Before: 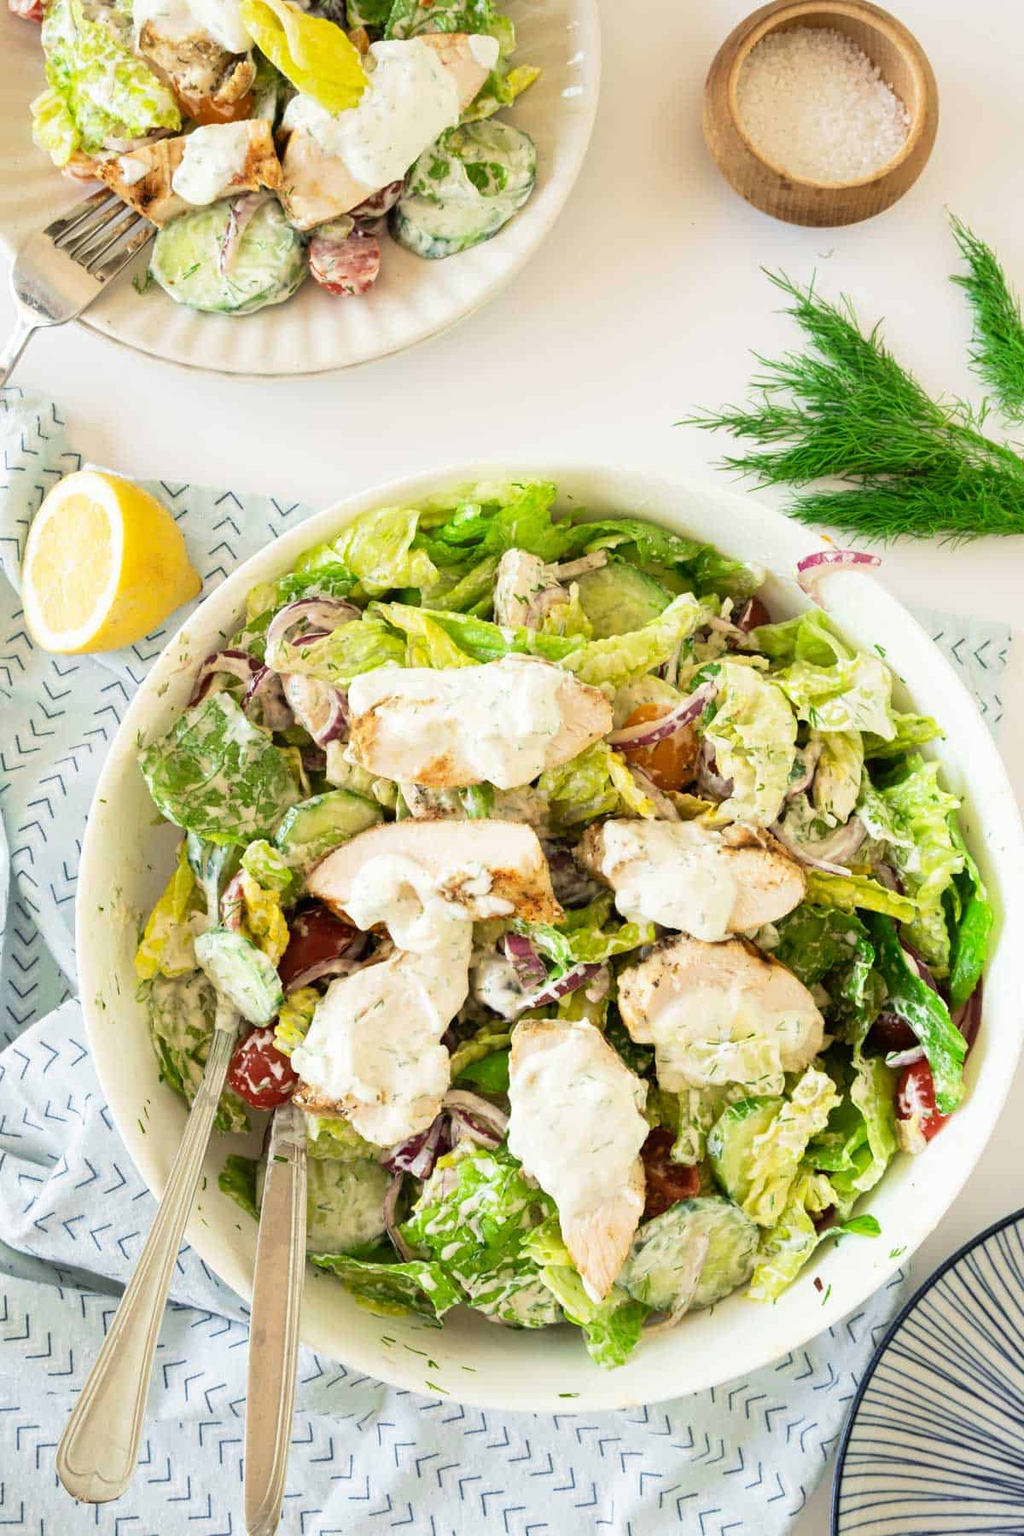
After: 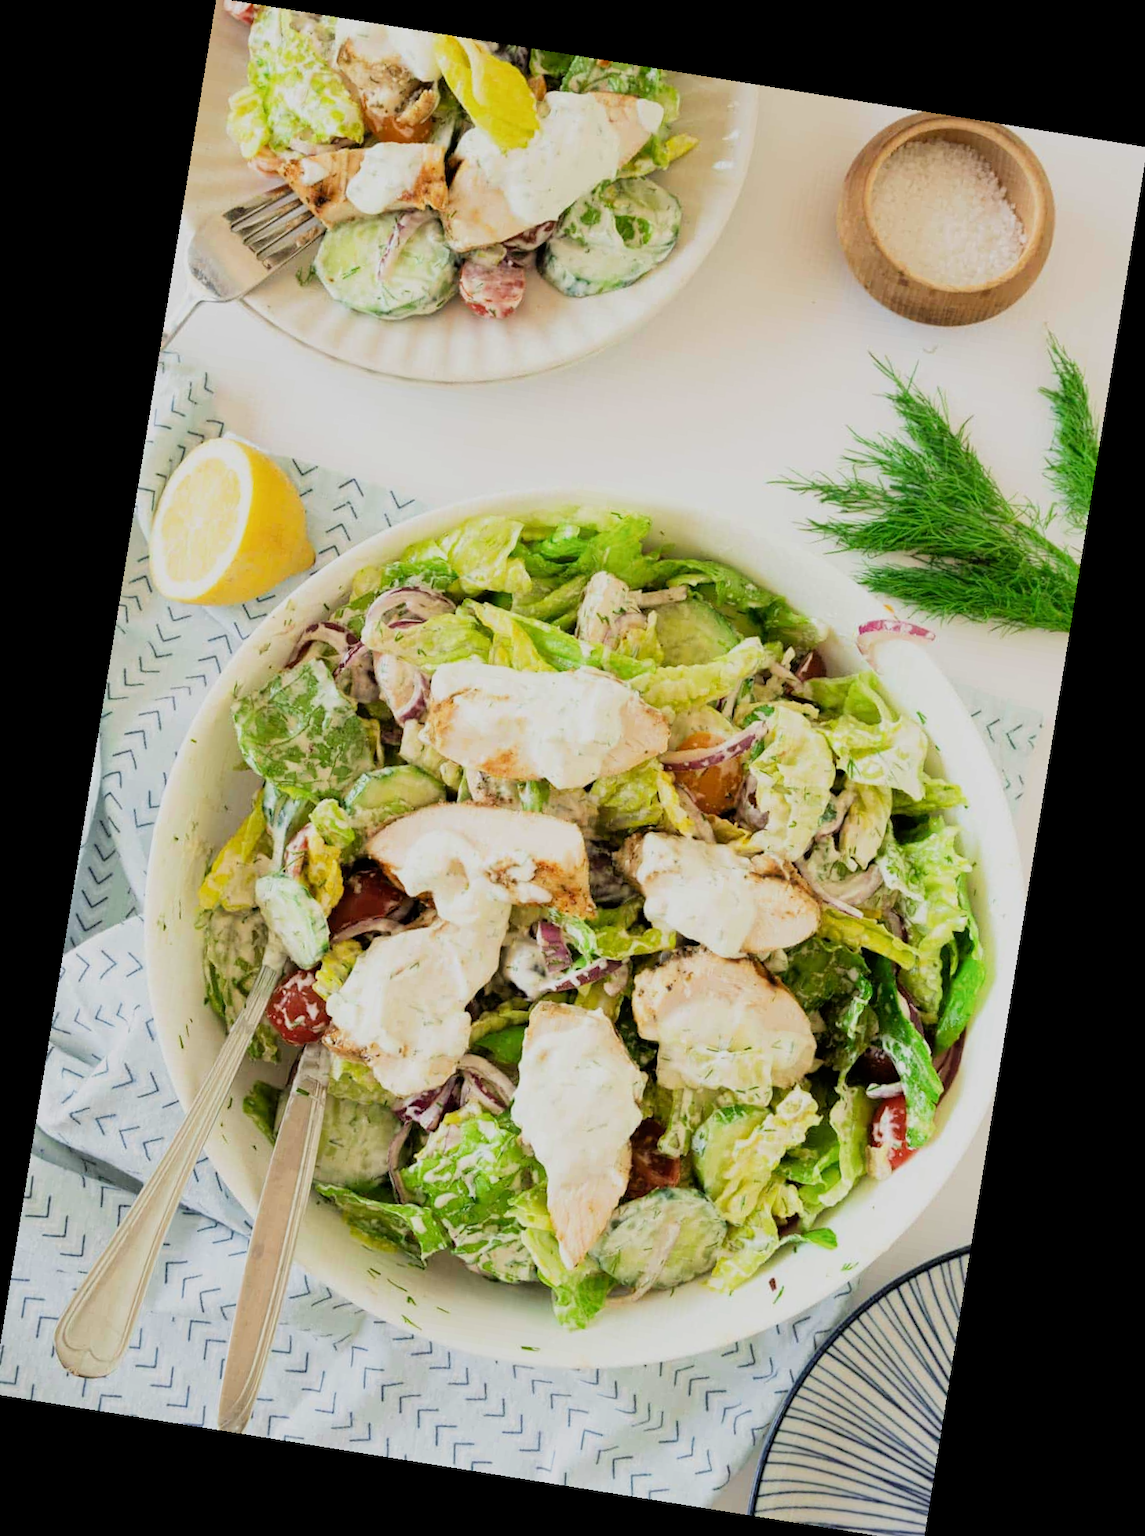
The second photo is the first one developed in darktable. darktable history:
filmic rgb: hardness 4.17
crop and rotate: left 0.614%, top 0.179%, bottom 0.309%
rotate and perspective: rotation 9.12°, automatic cropping off
